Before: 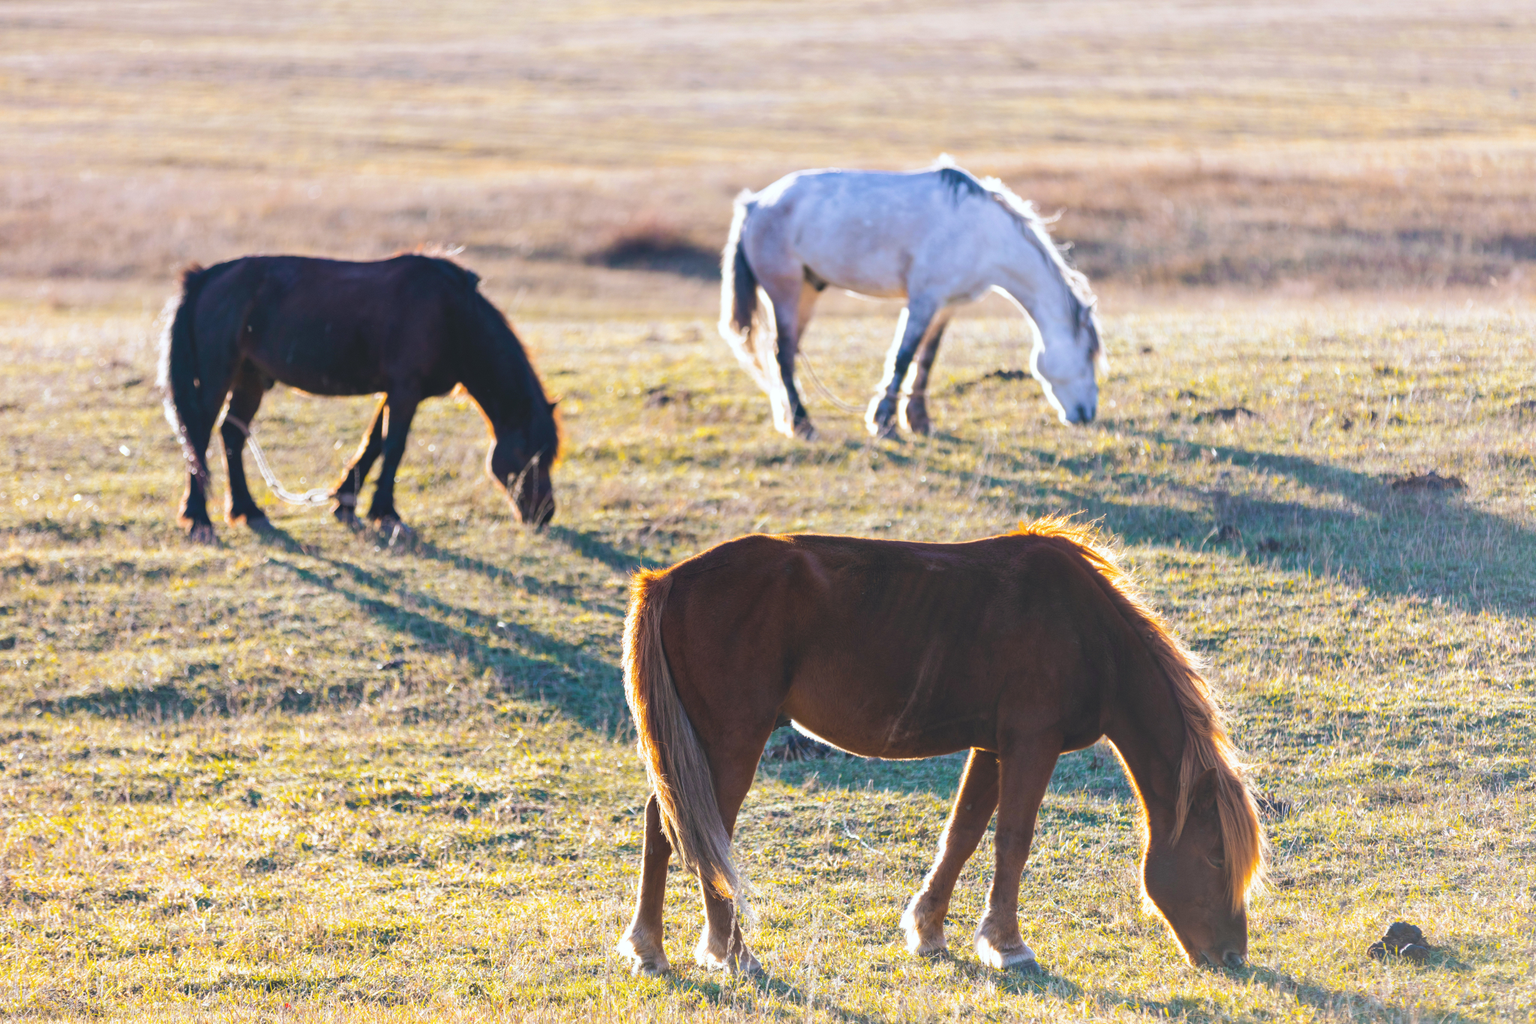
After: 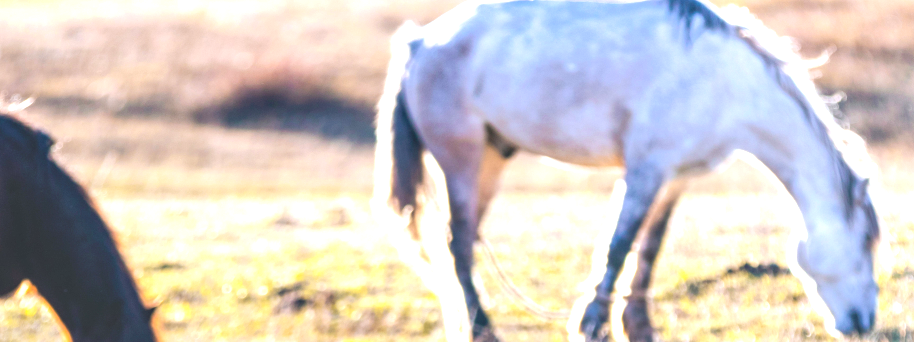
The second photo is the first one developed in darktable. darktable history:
local contrast: on, module defaults
crop: left 28.619%, top 16.87%, right 26.742%, bottom 58.008%
exposure: black level correction 0, exposure 0.701 EV, compensate exposure bias true, compensate highlight preservation false
